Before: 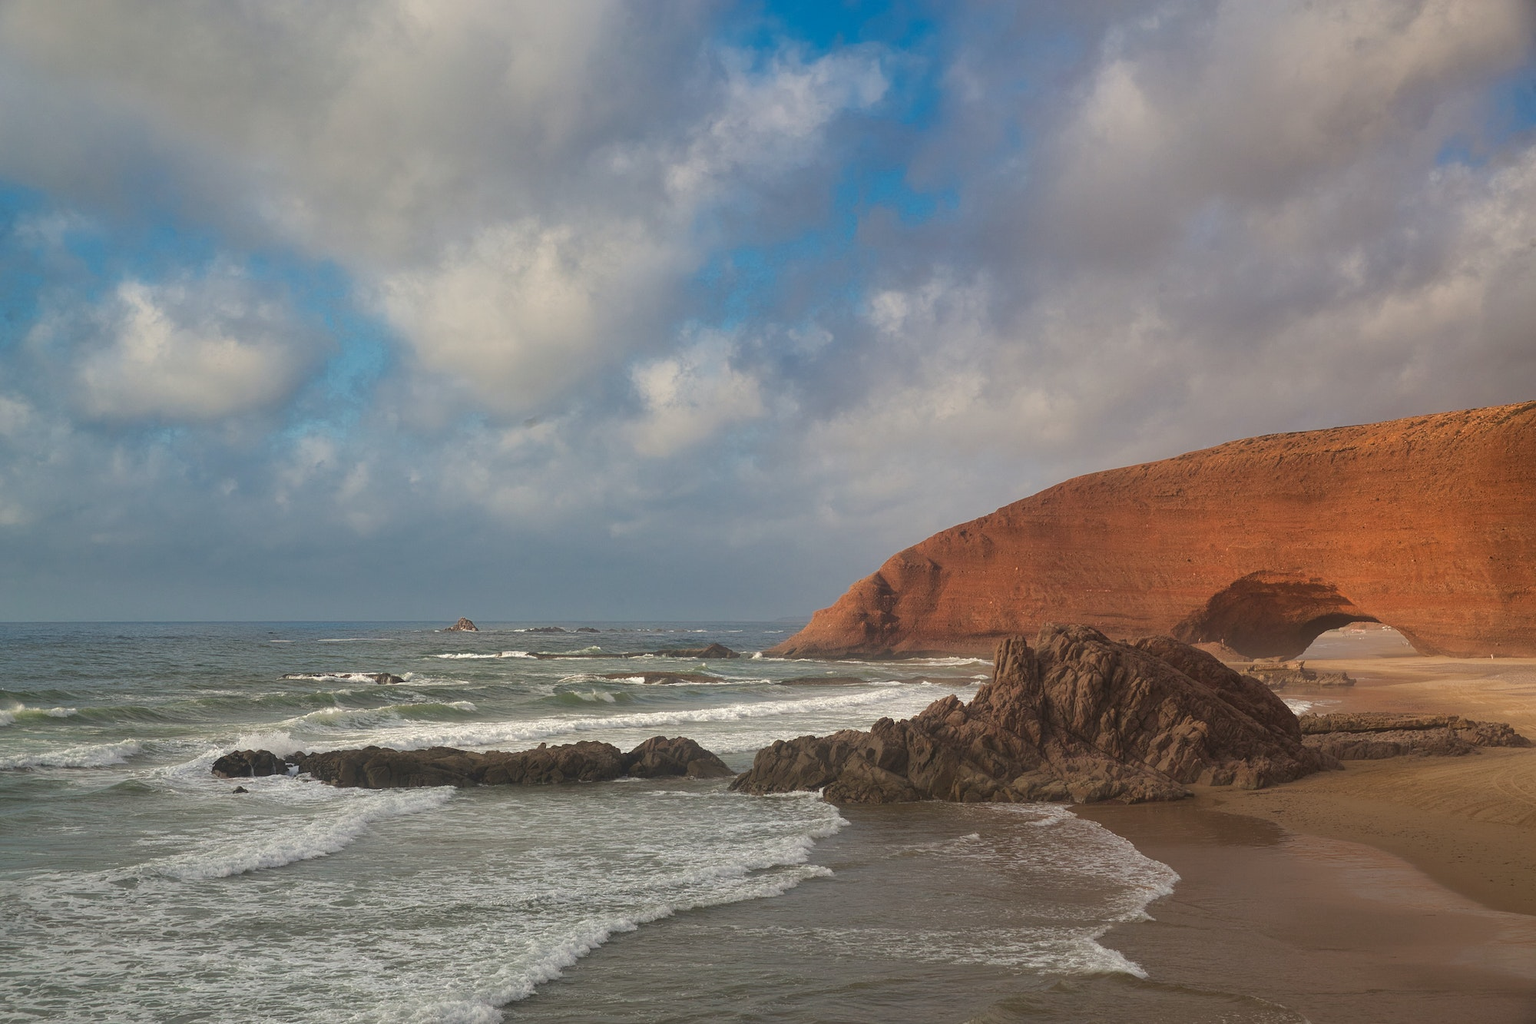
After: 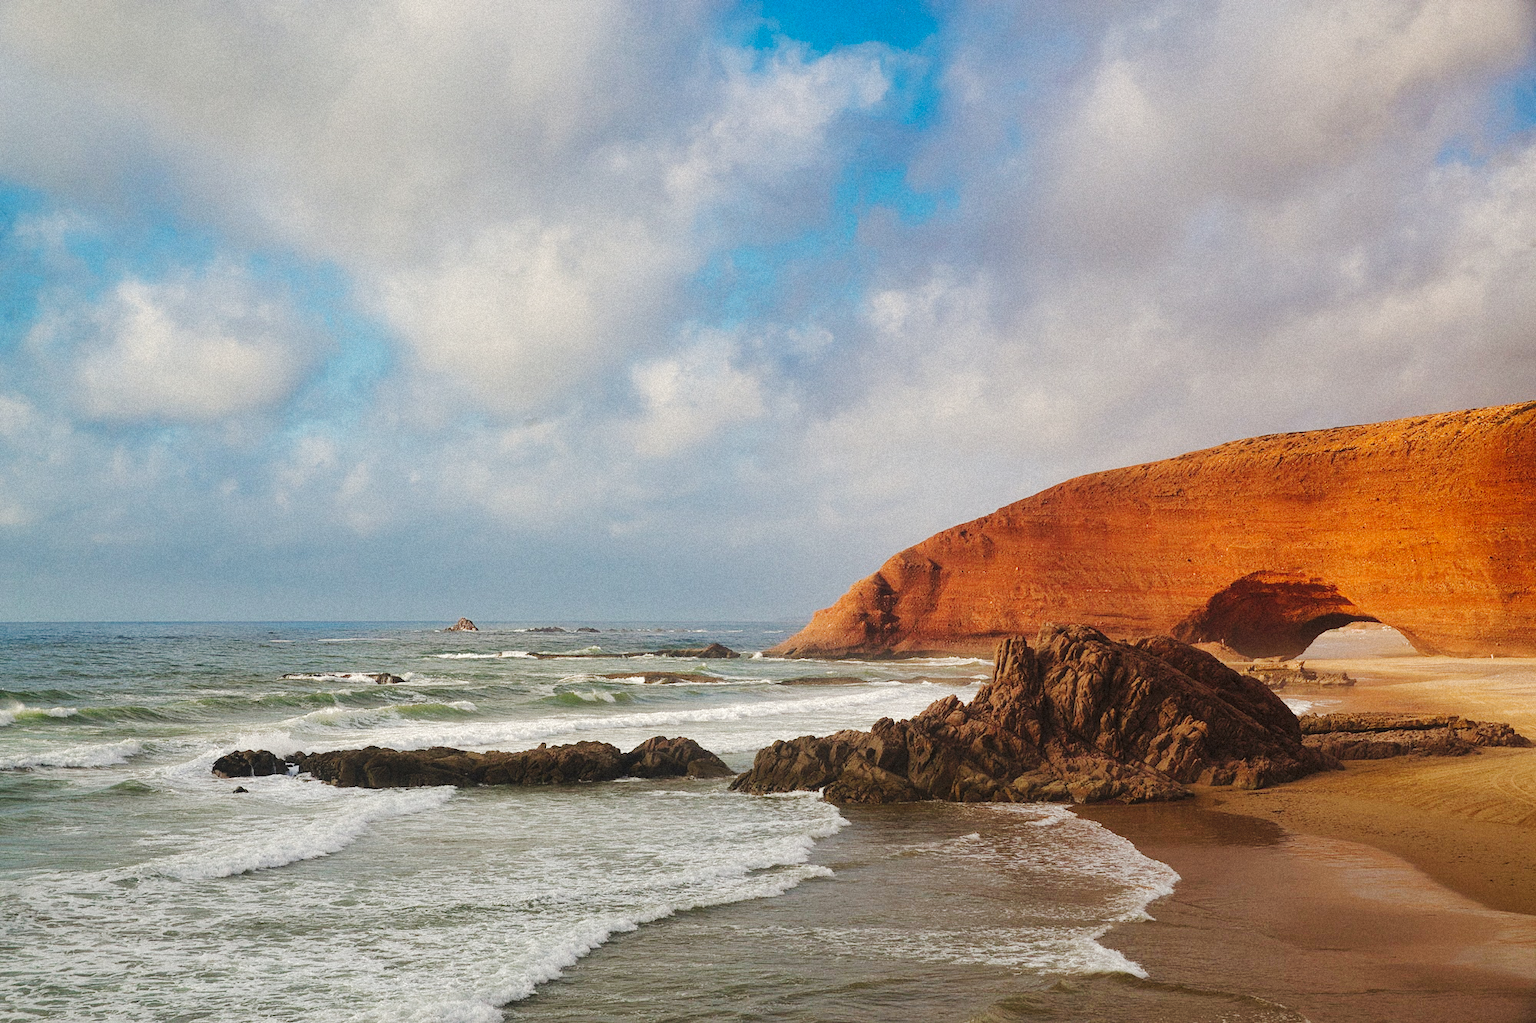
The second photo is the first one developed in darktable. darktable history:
grain: mid-tones bias 0%
tone curve: curves: ch0 [(0, 0) (0.003, 0.002) (0.011, 0.008) (0.025, 0.017) (0.044, 0.027) (0.069, 0.037) (0.1, 0.052) (0.136, 0.074) (0.177, 0.11) (0.224, 0.155) (0.277, 0.237) (0.335, 0.34) (0.399, 0.467) (0.468, 0.584) (0.543, 0.683) (0.623, 0.762) (0.709, 0.827) (0.801, 0.888) (0.898, 0.947) (1, 1)], preserve colors none
